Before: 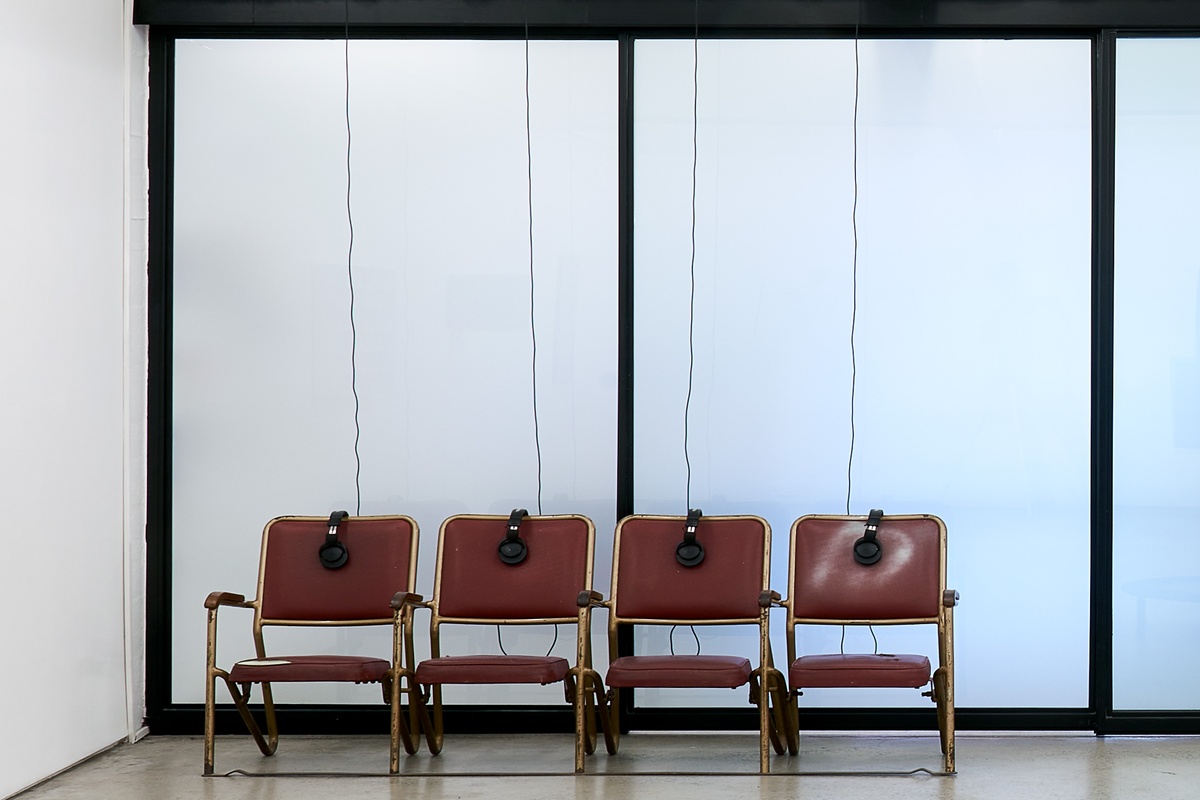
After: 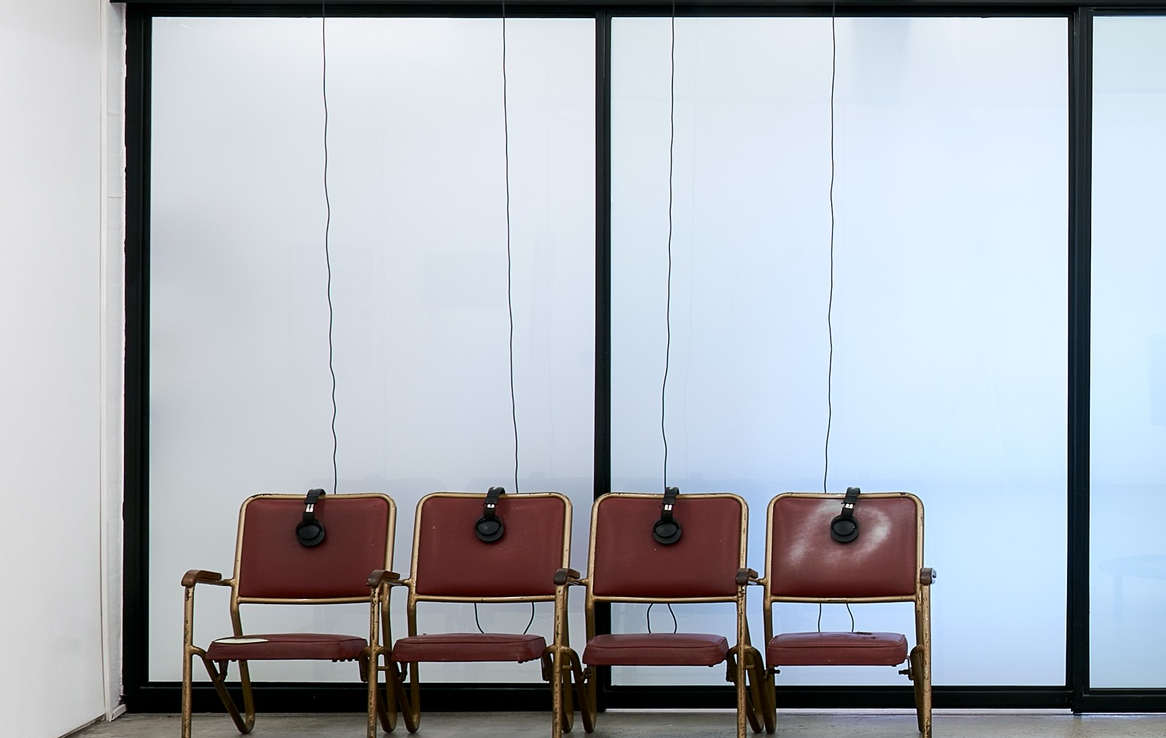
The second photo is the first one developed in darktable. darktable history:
crop: left 1.969%, top 2.834%, right 0.802%, bottom 4.905%
